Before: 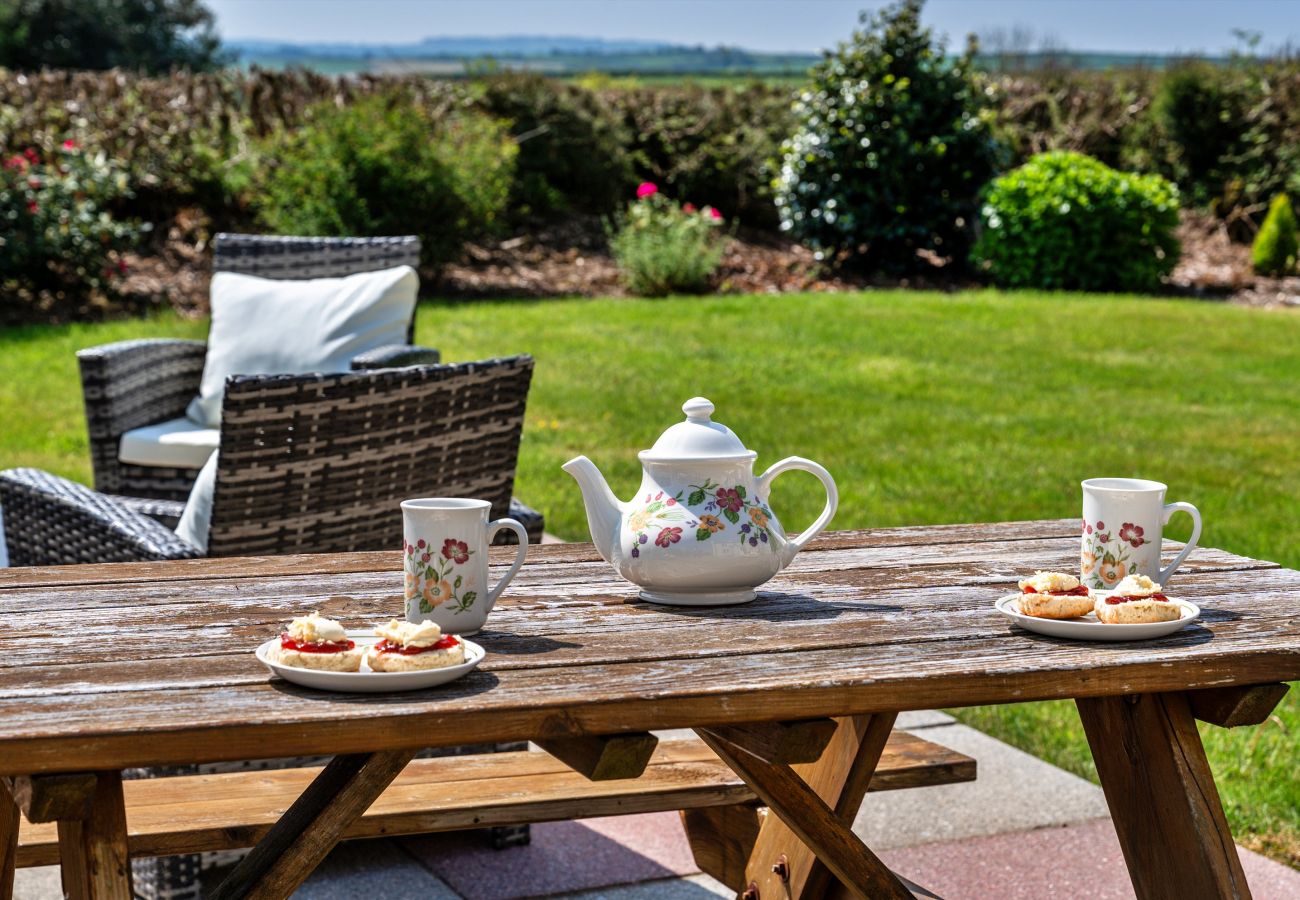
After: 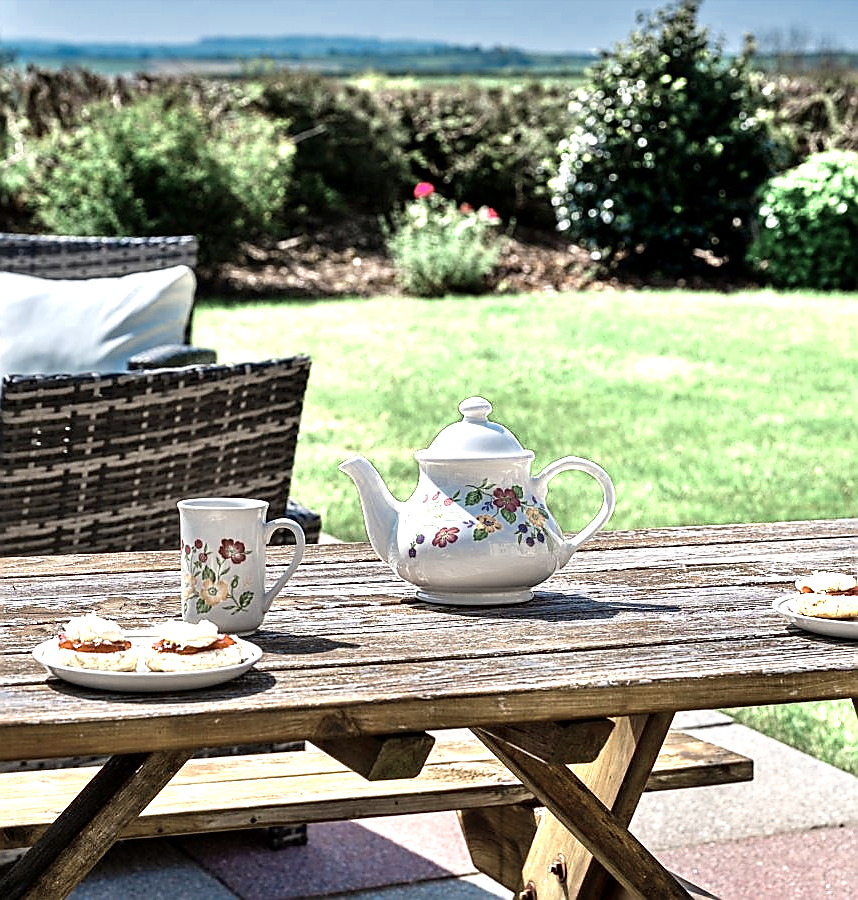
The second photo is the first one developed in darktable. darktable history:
exposure: black level correction 0.001, exposure 0.499 EV, compensate exposure bias true, compensate highlight preservation false
color correction: highlights b* -0.025, saturation 1.07
crop: left 17.158%, right 16.79%
sharpen: radius 1.408, amount 1.263, threshold 0.833
color zones: curves: ch0 [(0.25, 0.667) (0.758, 0.368)]; ch1 [(0.215, 0.245) (0.761, 0.373)]; ch2 [(0.247, 0.554) (0.761, 0.436)]
contrast brightness saturation: contrast 0.081, saturation 0.198
